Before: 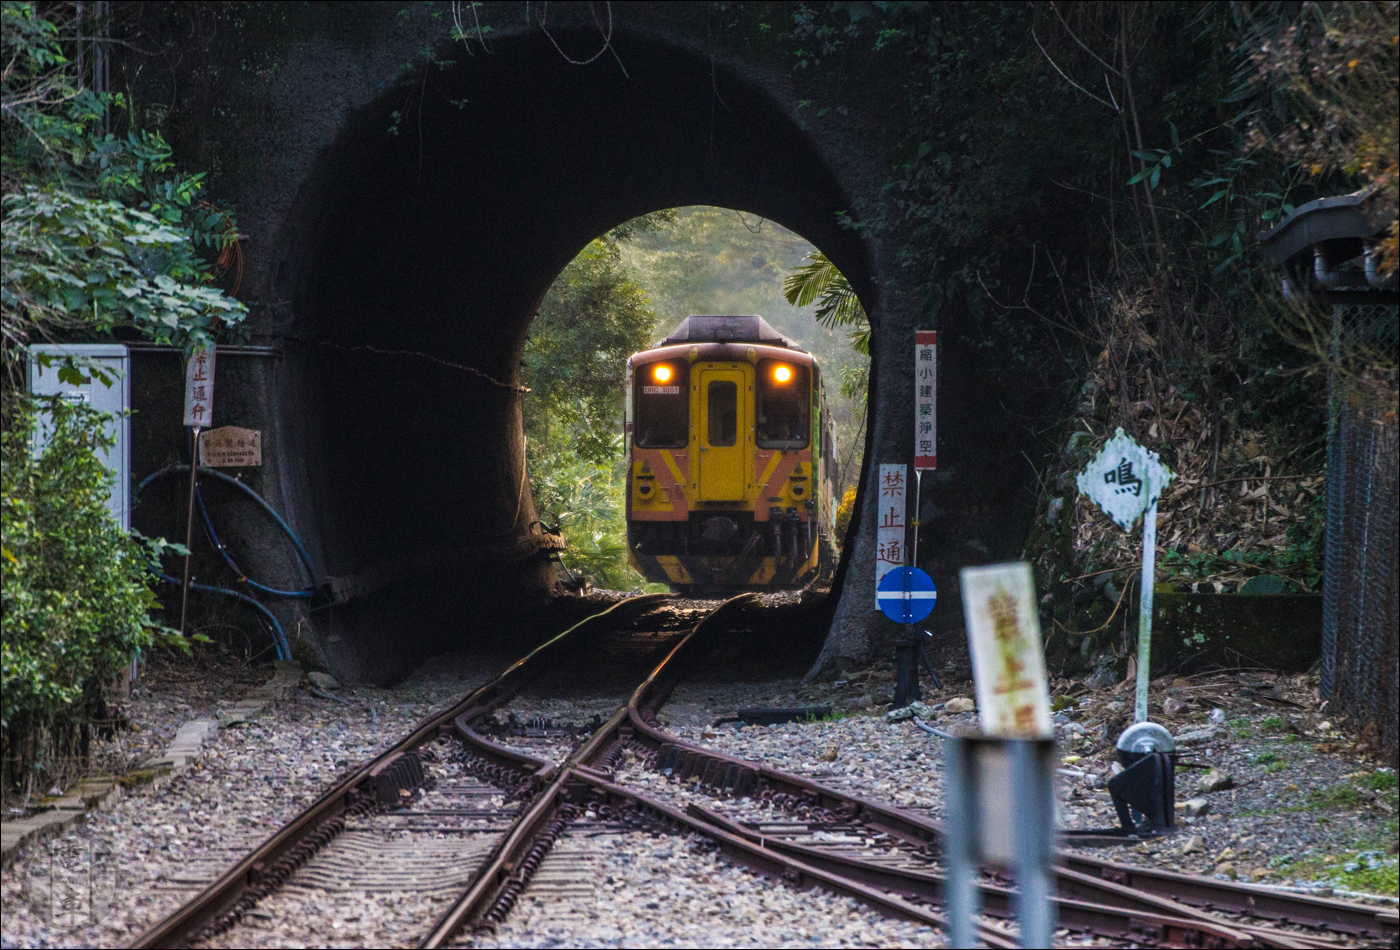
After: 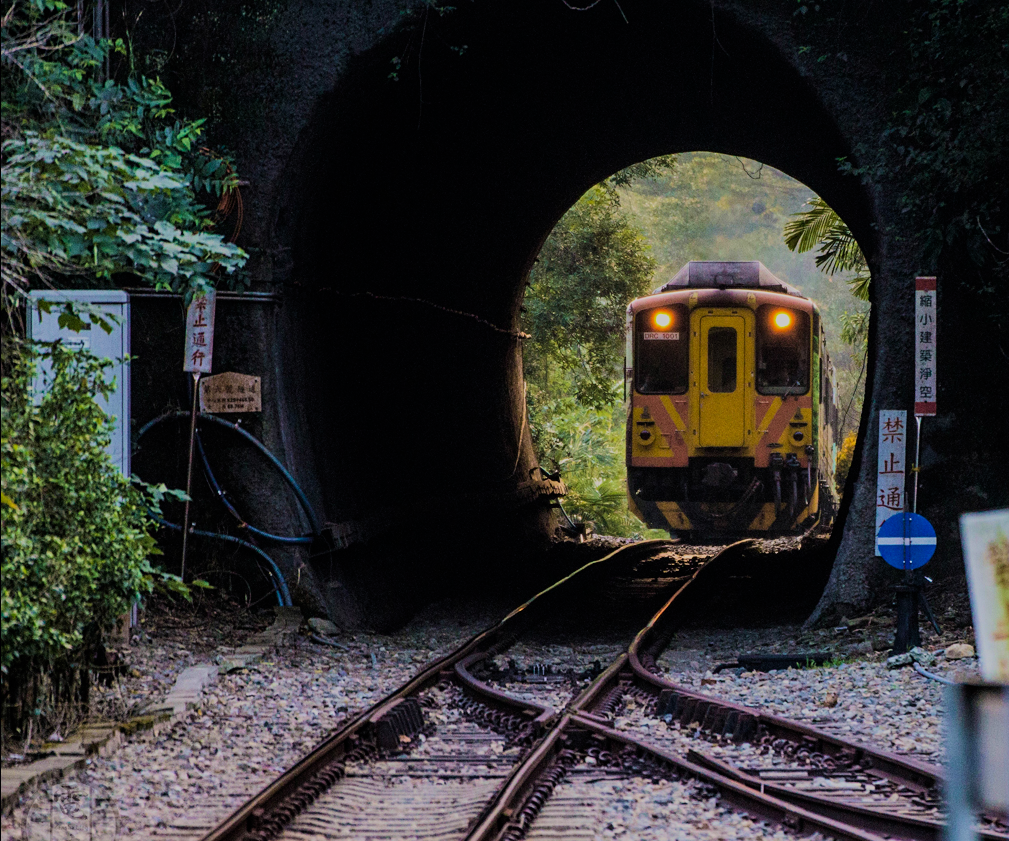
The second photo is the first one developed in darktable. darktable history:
sharpen: amount 0.215
velvia: on, module defaults
levels: levels [0, 0.492, 0.984]
filmic rgb: black relative exposure -7.22 EV, white relative exposure 5.34 EV, hardness 3.03, color science v6 (2022)
crop: top 5.736%, right 27.87%, bottom 5.67%
shadows and highlights: shadows -20.58, white point adjustment -1.84, highlights -35.17
